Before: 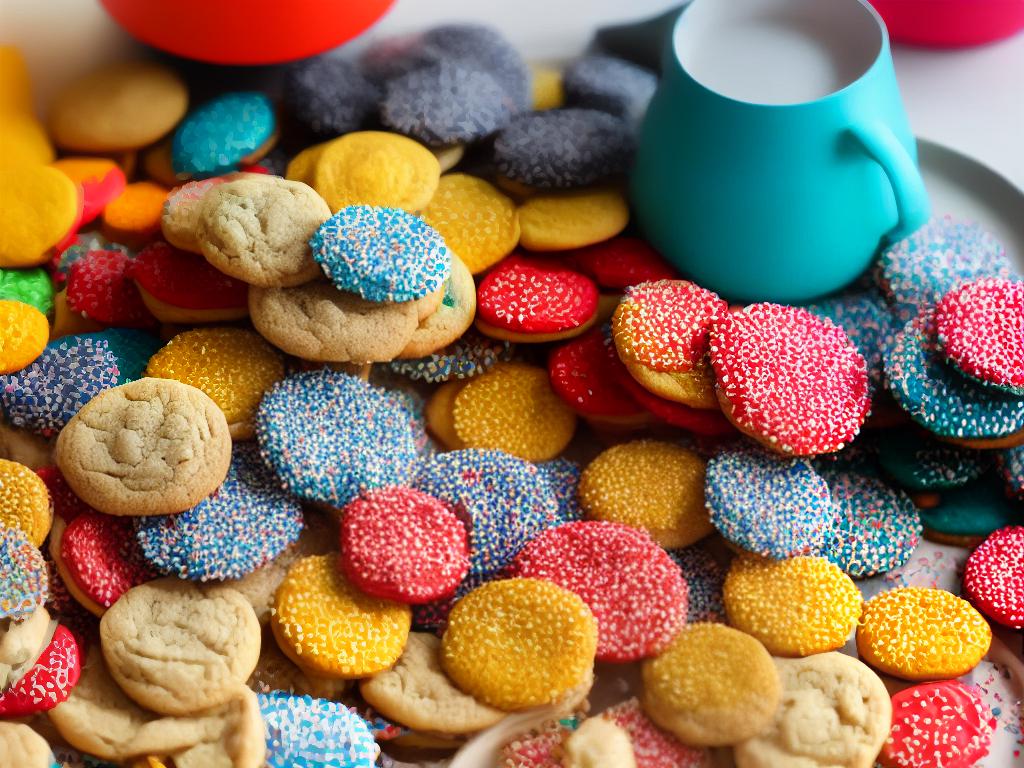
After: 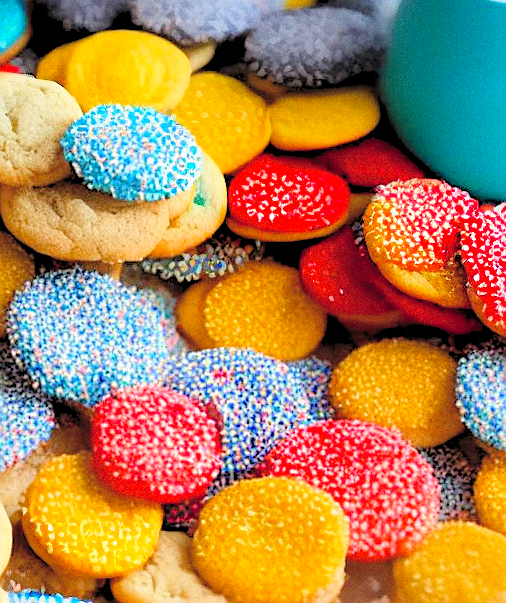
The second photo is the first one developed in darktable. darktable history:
crop and rotate: angle 0.02°, left 24.353%, top 13.219%, right 26.156%, bottom 8.224%
white balance: red 0.982, blue 1.018
sharpen: on, module defaults
levels: levels [0.072, 0.414, 0.976]
grain: on, module defaults
contrast brightness saturation: brightness 0.13
exposure: exposure -0.072 EV, compensate highlight preservation false
color balance rgb: perceptual saturation grading › global saturation 8.89%, saturation formula JzAzBz (2021)
